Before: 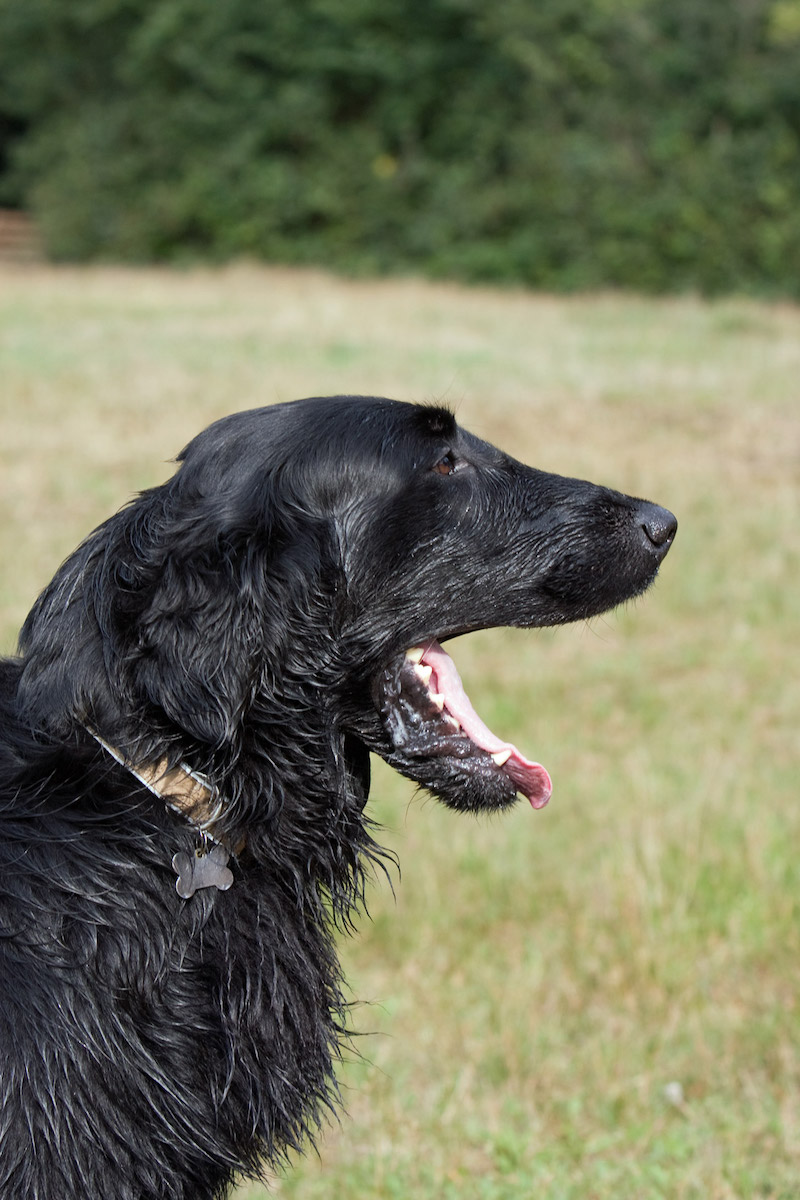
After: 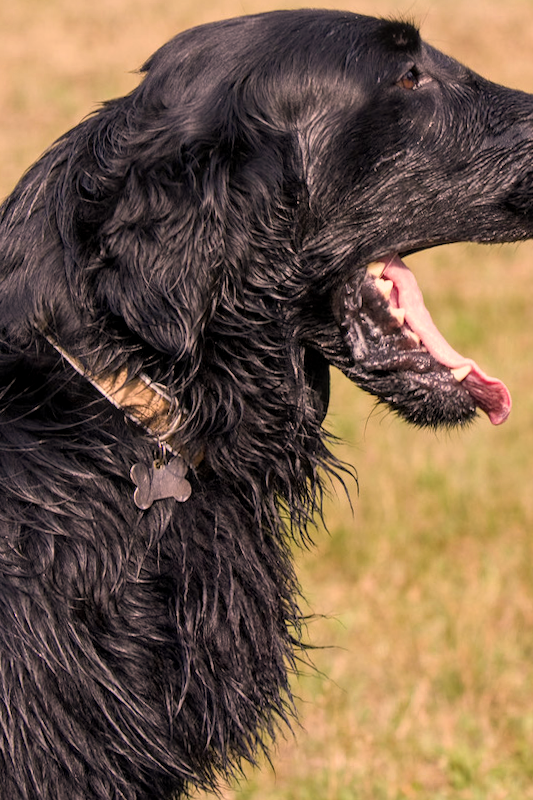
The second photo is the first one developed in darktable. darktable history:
local contrast: on, module defaults
color correction: highlights a* 21.16, highlights b* 19.61
crop and rotate: angle -0.82°, left 3.85%, top 31.828%, right 27.992%
